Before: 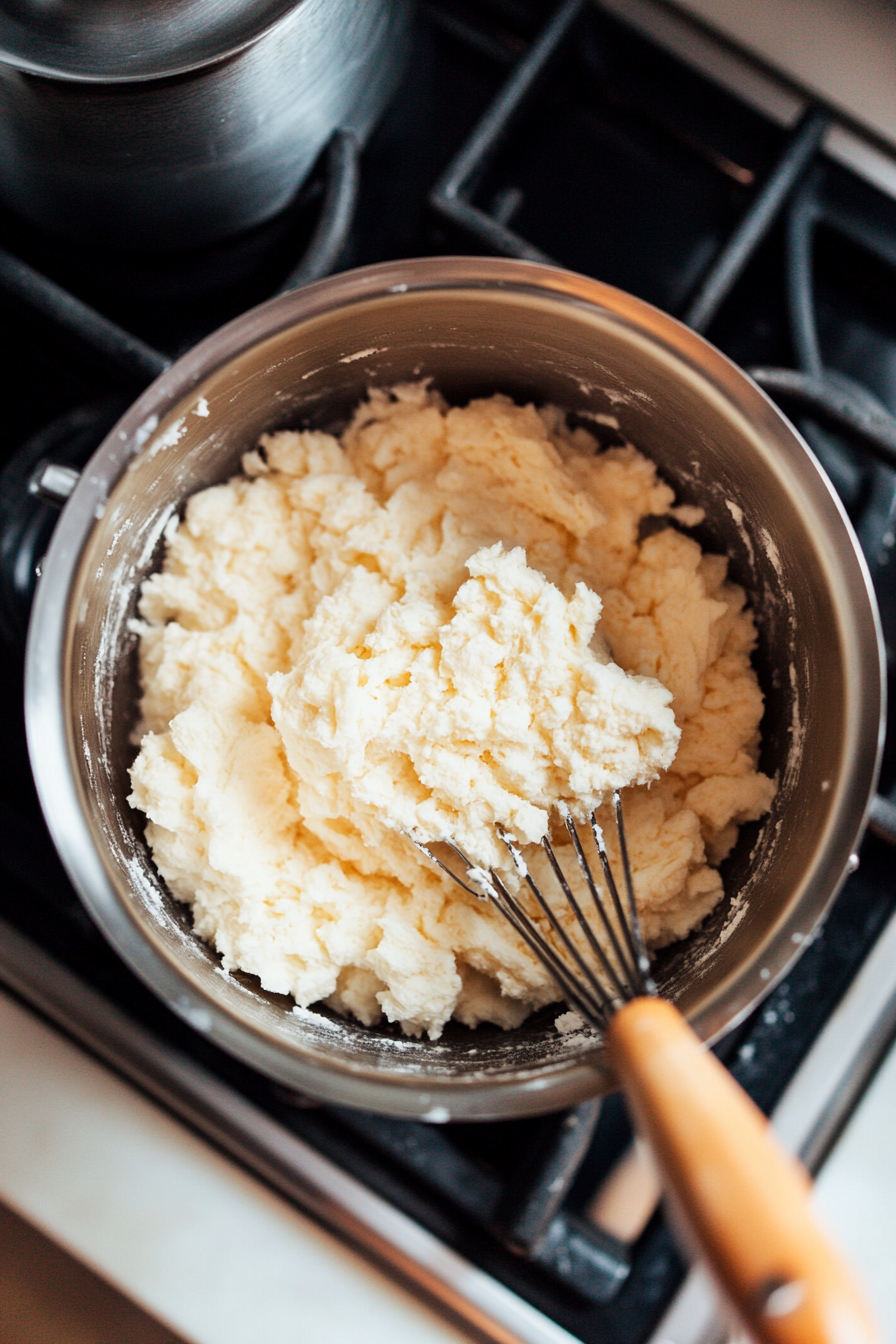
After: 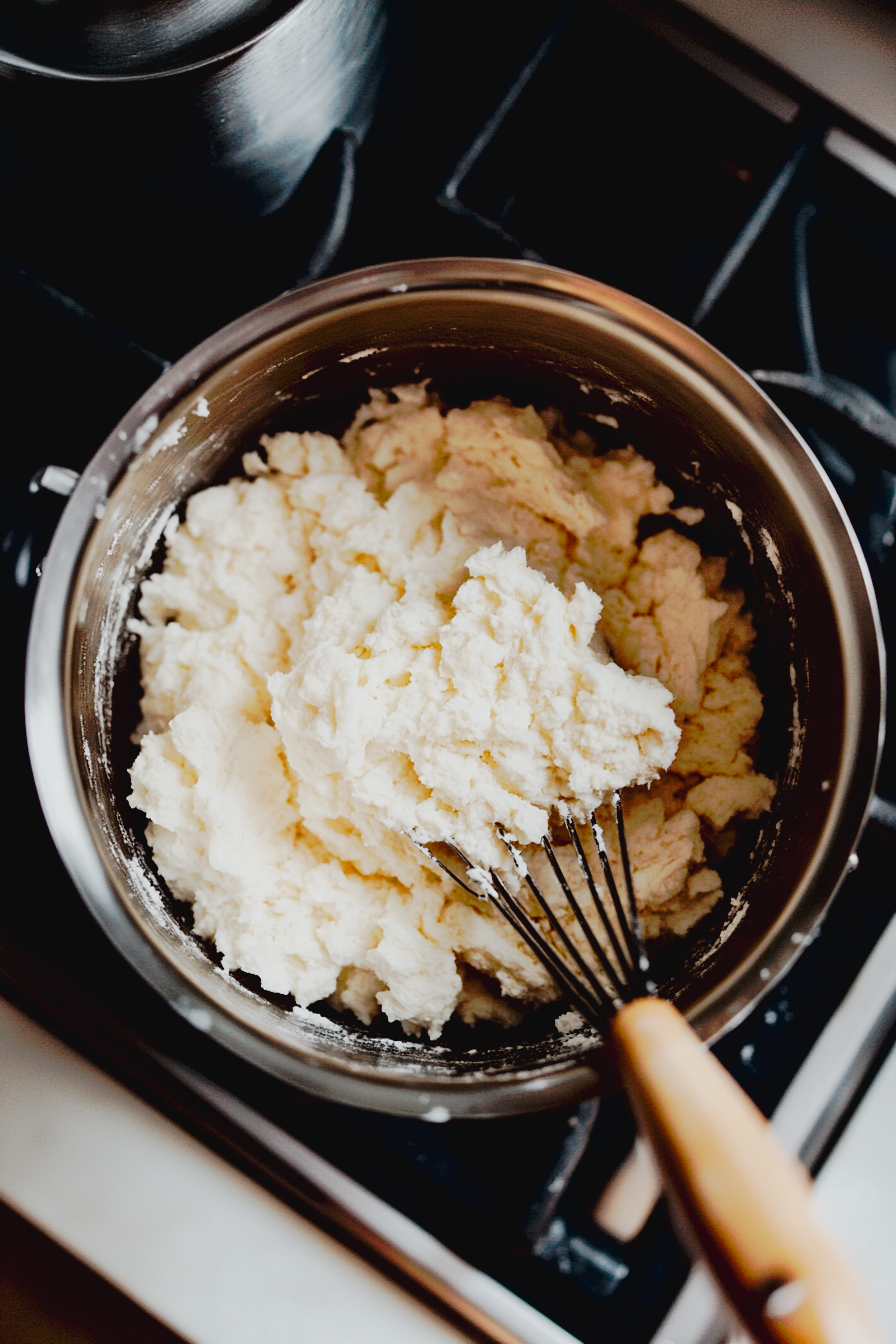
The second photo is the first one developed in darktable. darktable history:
tone curve: curves: ch0 [(0, 0.032) (0.094, 0.08) (0.265, 0.208) (0.41, 0.417) (0.498, 0.496) (0.638, 0.673) (0.845, 0.828) (0.994, 0.964)]; ch1 [(0, 0) (0.161, 0.092) (0.37, 0.302) (0.417, 0.434) (0.492, 0.502) (0.576, 0.589) (0.644, 0.638) (0.725, 0.765) (1, 1)]; ch2 [(0, 0) (0.352, 0.403) (0.45, 0.469) (0.521, 0.515) (0.55, 0.528) (0.589, 0.576) (1, 1)], preserve colors none
contrast brightness saturation: contrast 0.098, saturation -0.374
exposure: black level correction 0.045, exposure -0.227 EV, compensate exposure bias true, compensate highlight preservation false
